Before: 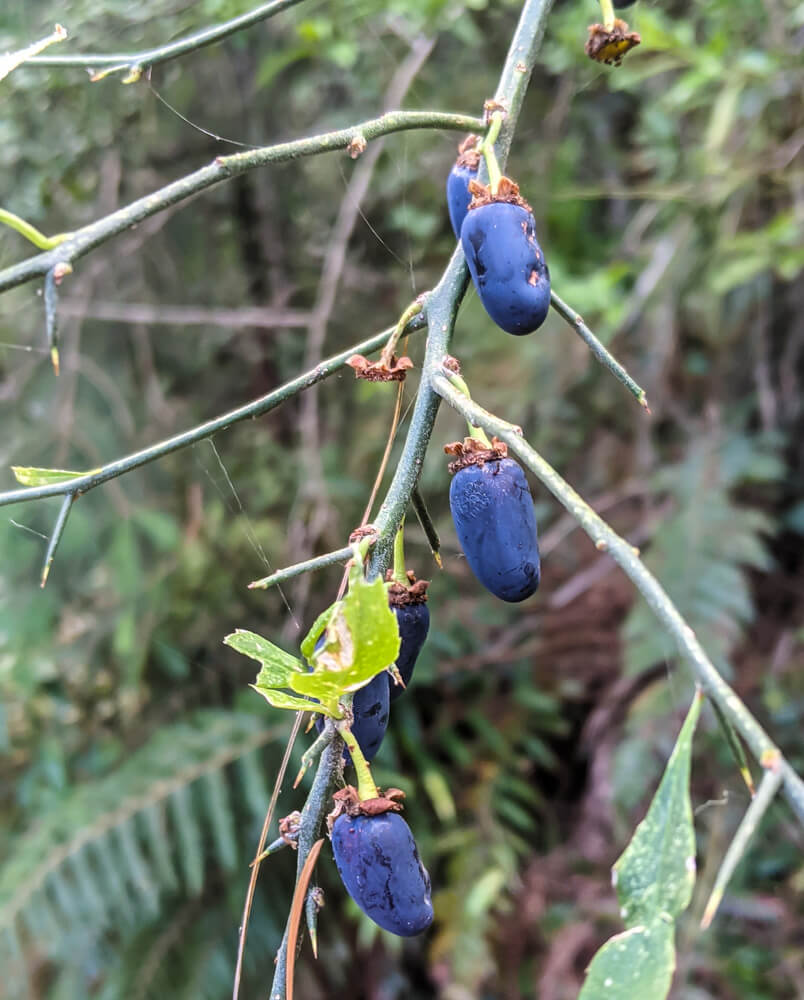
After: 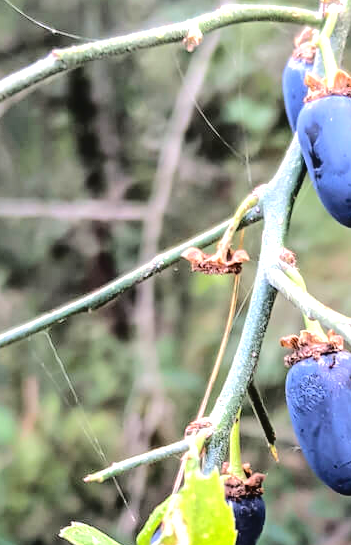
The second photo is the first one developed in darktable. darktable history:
tone equalizer: -8 EV -0.775 EV, -7 EV -0.696 EV, -6 EV -0.564 EV, -5 EV -0.364 EV, -3 EV 0.399 EV, -2 EV 0.6 EV, -1 EV 0.68 EV, +0 EV 0.72 EV
tone curve: curves: ch0 [(0, 0) (0.003, 0.031) (0.011, 0.033) (0.025, 0.038) (0.044, 0.049) (0.069, 0.059) (0.1, 0.071) (0.136, 0.093) (0.177, 0.142) (0.224, 0.204) (0.277, 0.292) (0.335, 0.387) (0.399, 0.484) (0.468, 0.567) (0.543, 0.643) (0.623, 0.712) (0.709, 0.776) (0.801, 0.837) (0.898, 0.903) (1, 1)], color space Lab, independent channels, preserve colors none
crop: left 20.52%, top 10.746%, right 35.708%, bottom 34.752%
